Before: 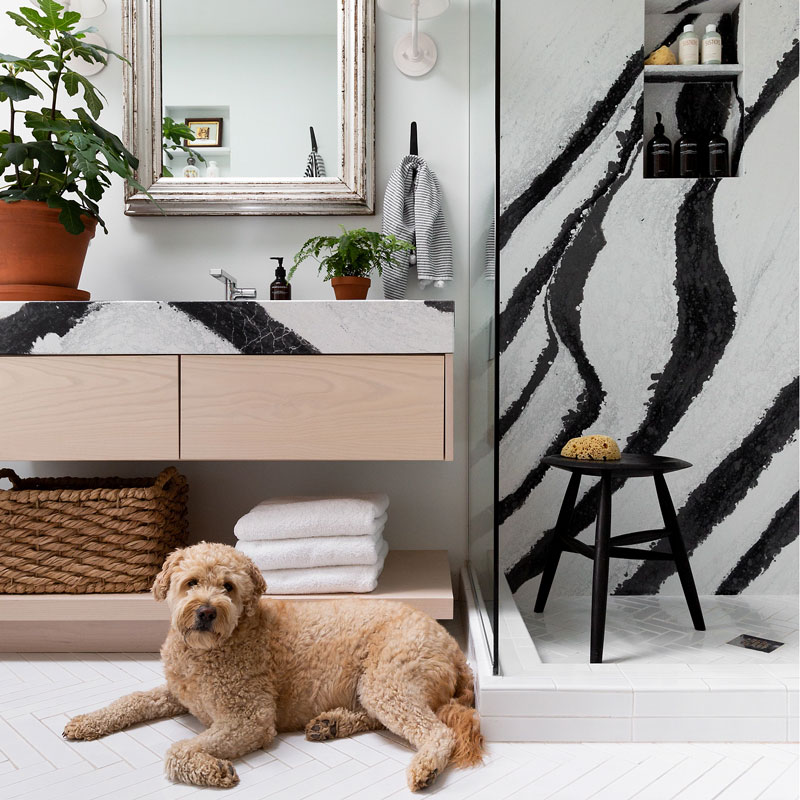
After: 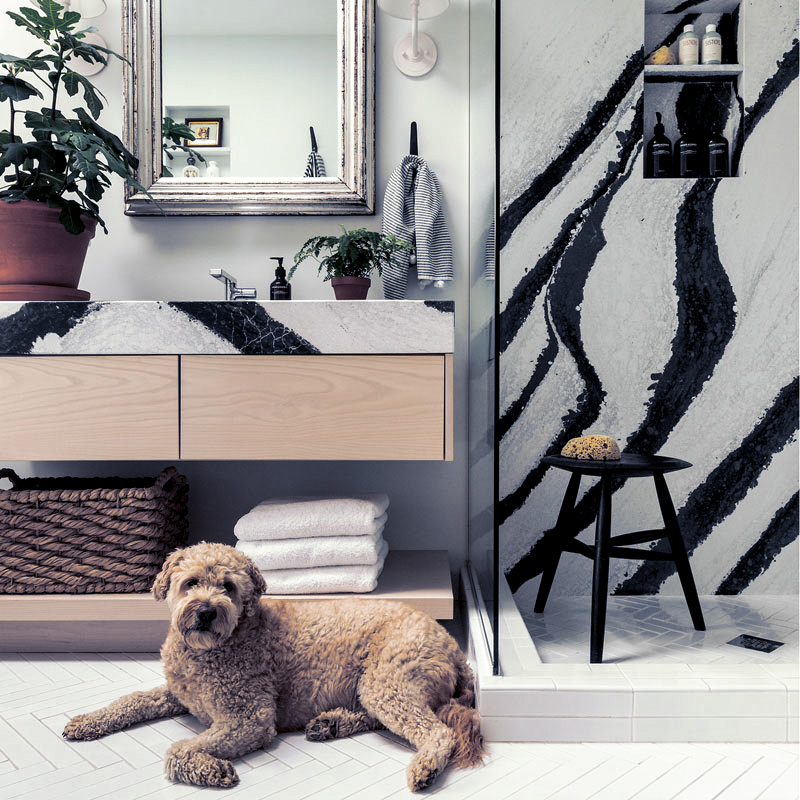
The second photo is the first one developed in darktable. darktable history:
local contrast: highlights 59%, detail 145%
split-toning: shadows › hue 230.4°
